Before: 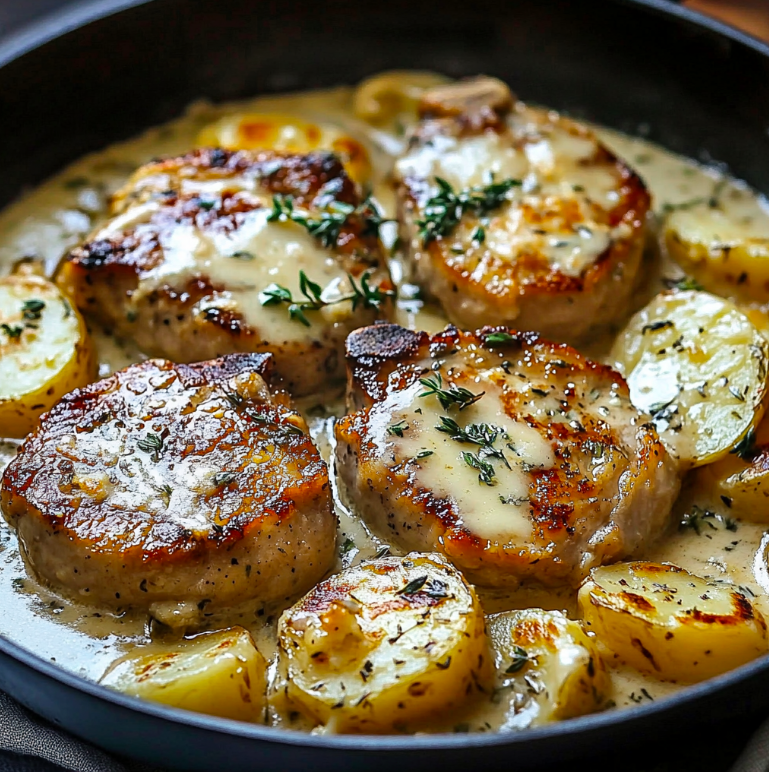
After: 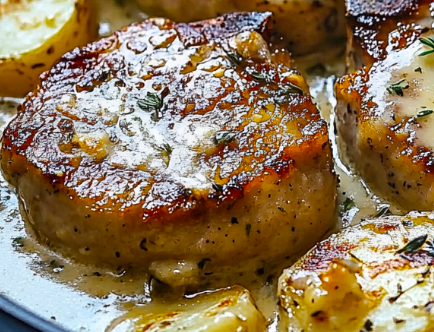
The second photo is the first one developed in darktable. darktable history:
color balance rgb: perceptual saturation grading › global saturation 30.414%
crop: top 44.185%, right 43.515%, bottom 12.751%
